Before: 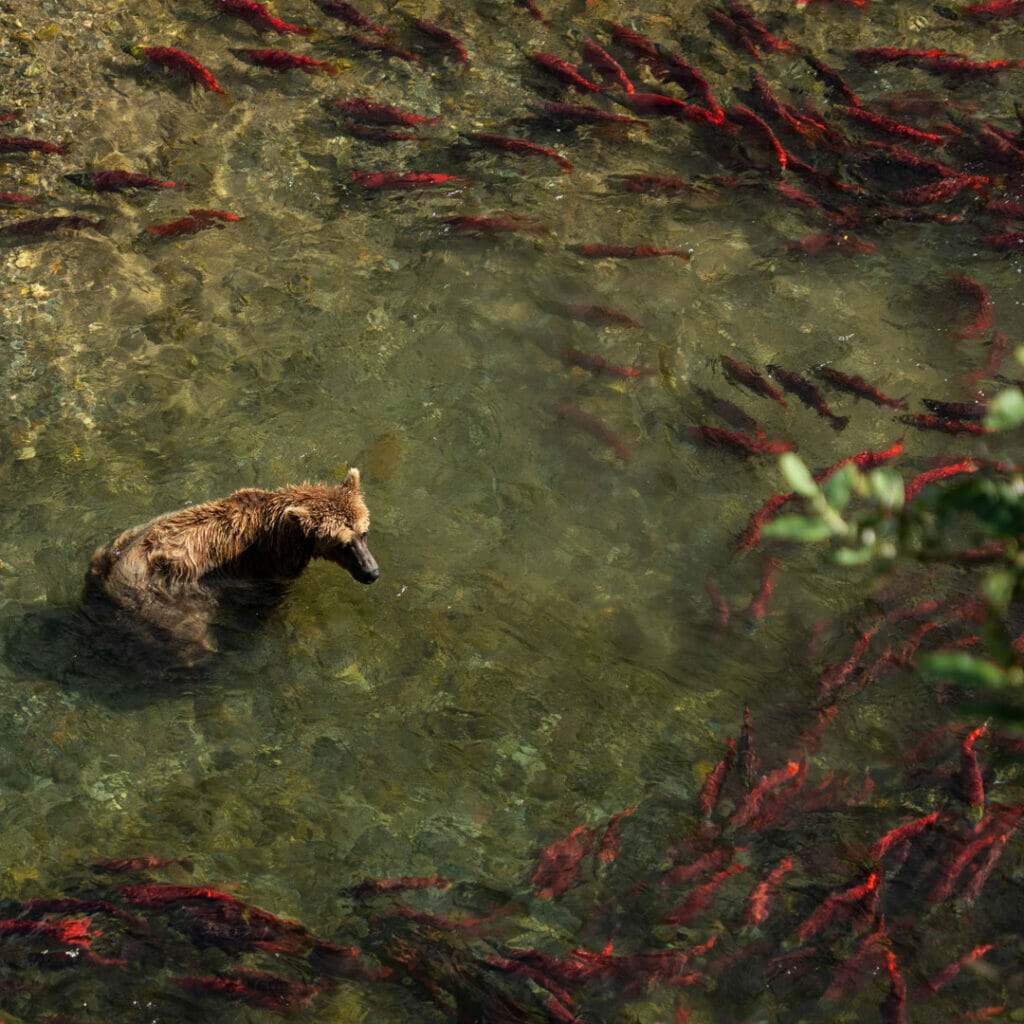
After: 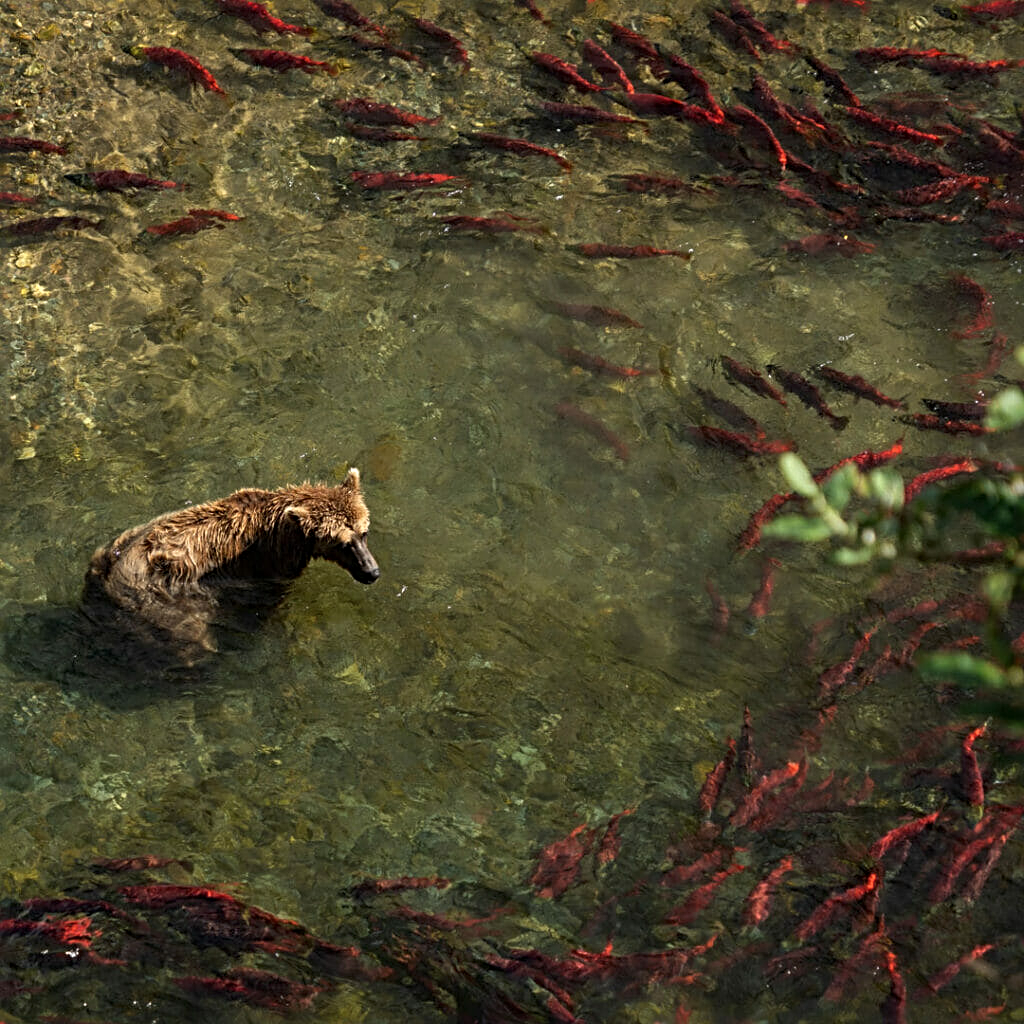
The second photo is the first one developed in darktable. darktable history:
sharpen: radius 3.978
